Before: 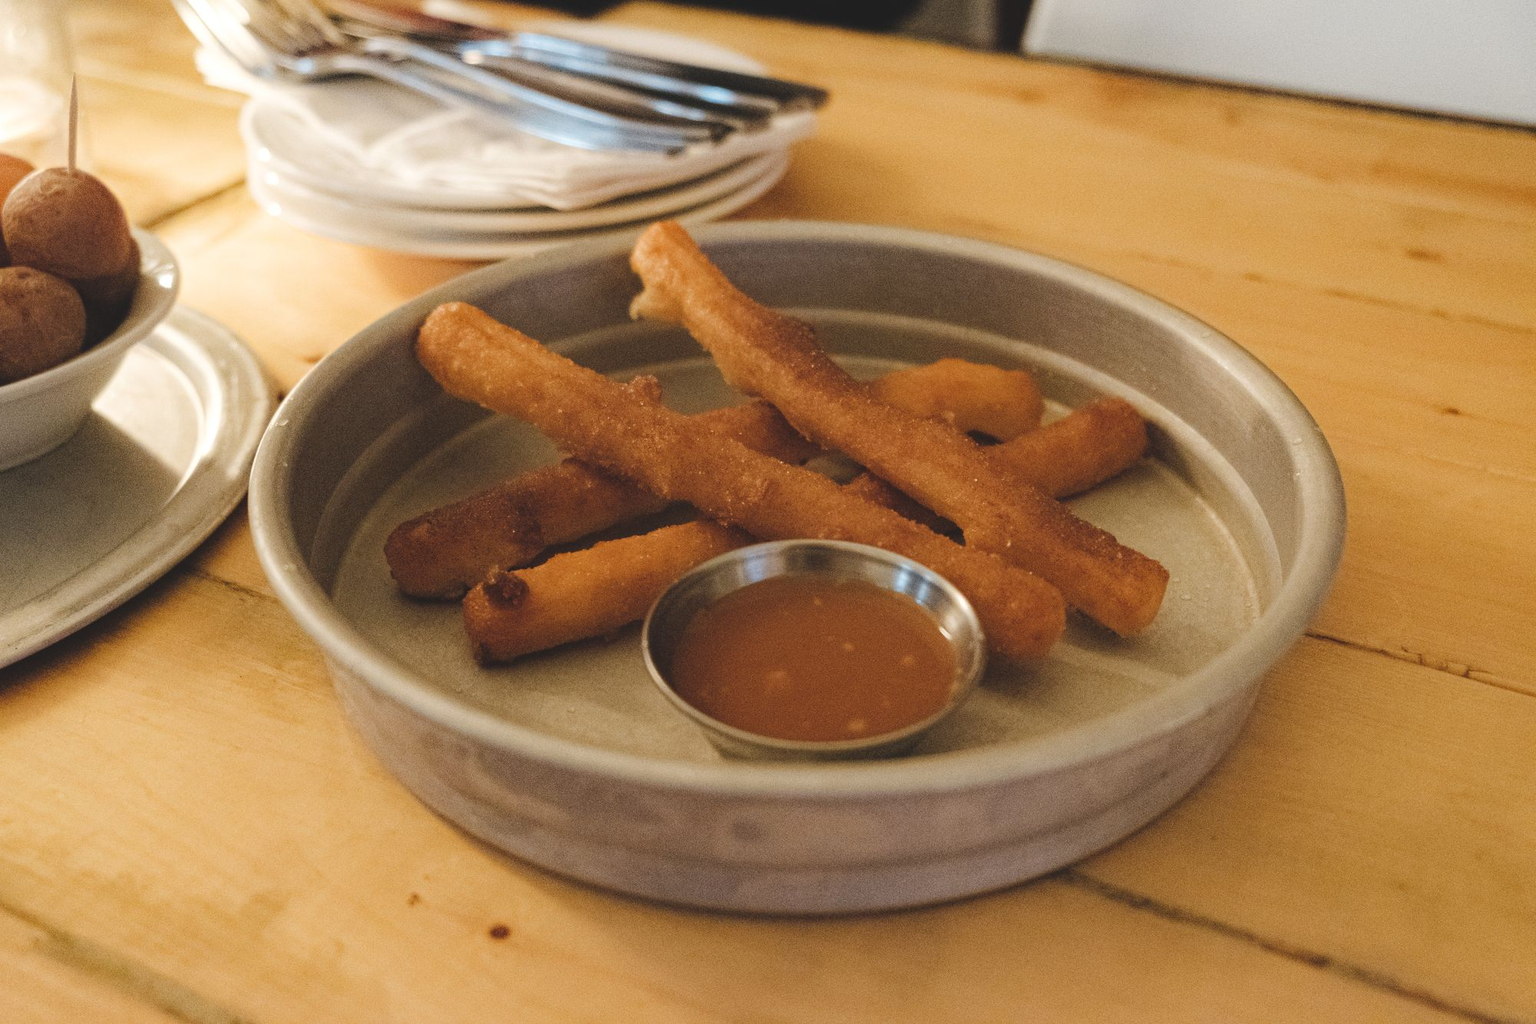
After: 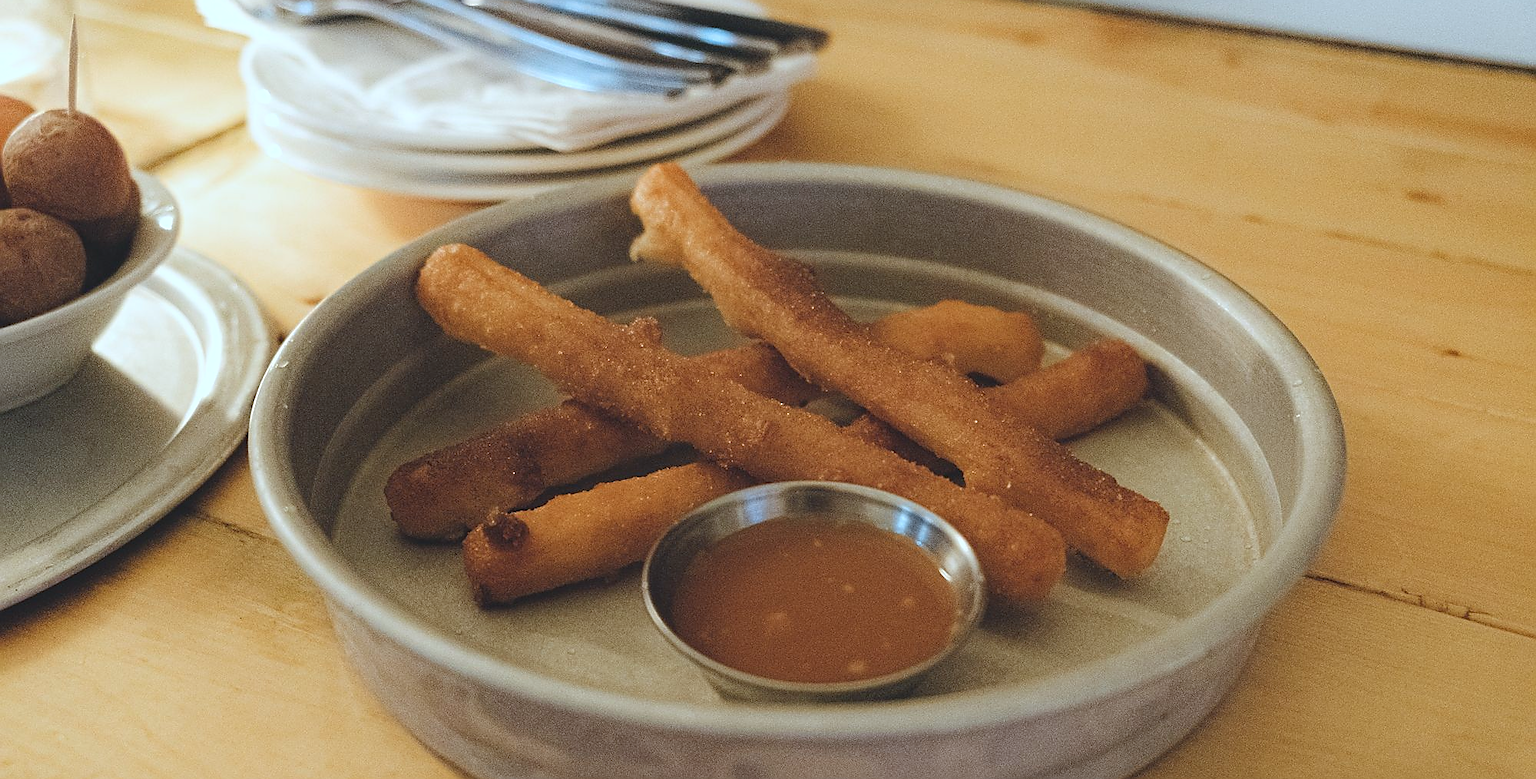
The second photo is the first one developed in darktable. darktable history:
crop: top 5.721%, bottom 18.118%
sharpen: radius 1.372, amount 1.256, threshold 0.784
color calibration: illuminant Planckian (black body), x 0.378, y 0.374, temperature 4070.03 K
